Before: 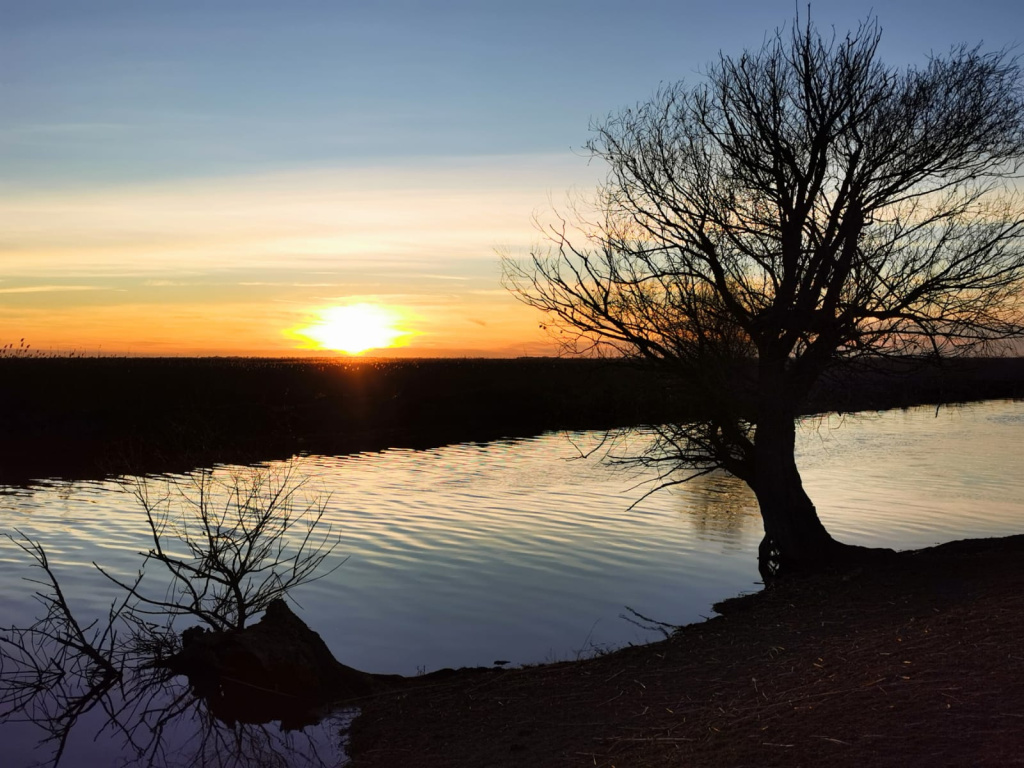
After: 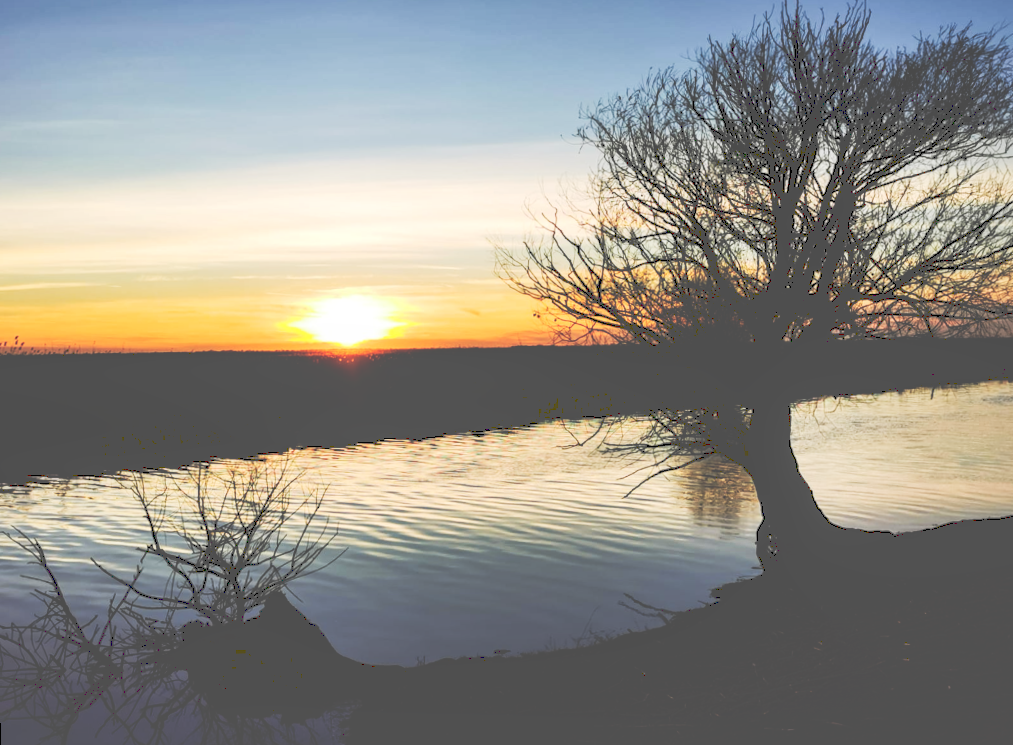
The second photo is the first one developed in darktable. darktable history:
local contrast: on, module defaults
rotate and perspective: rotation -1°, crop left 0.011, crop right 0.989, crop top 0.025, crop bottom 0.975
tone curve: curves: ch0 [(0, 0) (0.003, 0.334) (0.011, 0.338) (0.025, 0.338) (0.044, 0.338) (0.069, 0.339) (0.1, 0.342) (0.136, 0.343) (0.177, 0.349) (0.224, 0.36) (0.277, 0.385) (0.335, 0.42) (0.399, 0.465) (0.468, 0.535) (0.543, 0.632) (0.623, 0.73) (0.709, 0.814) (0.801, 0.879) (0.898, 0.935) (1, 1)], preserve colors none
white balance: red 1, blue 1
crop: bottom 0.071%
